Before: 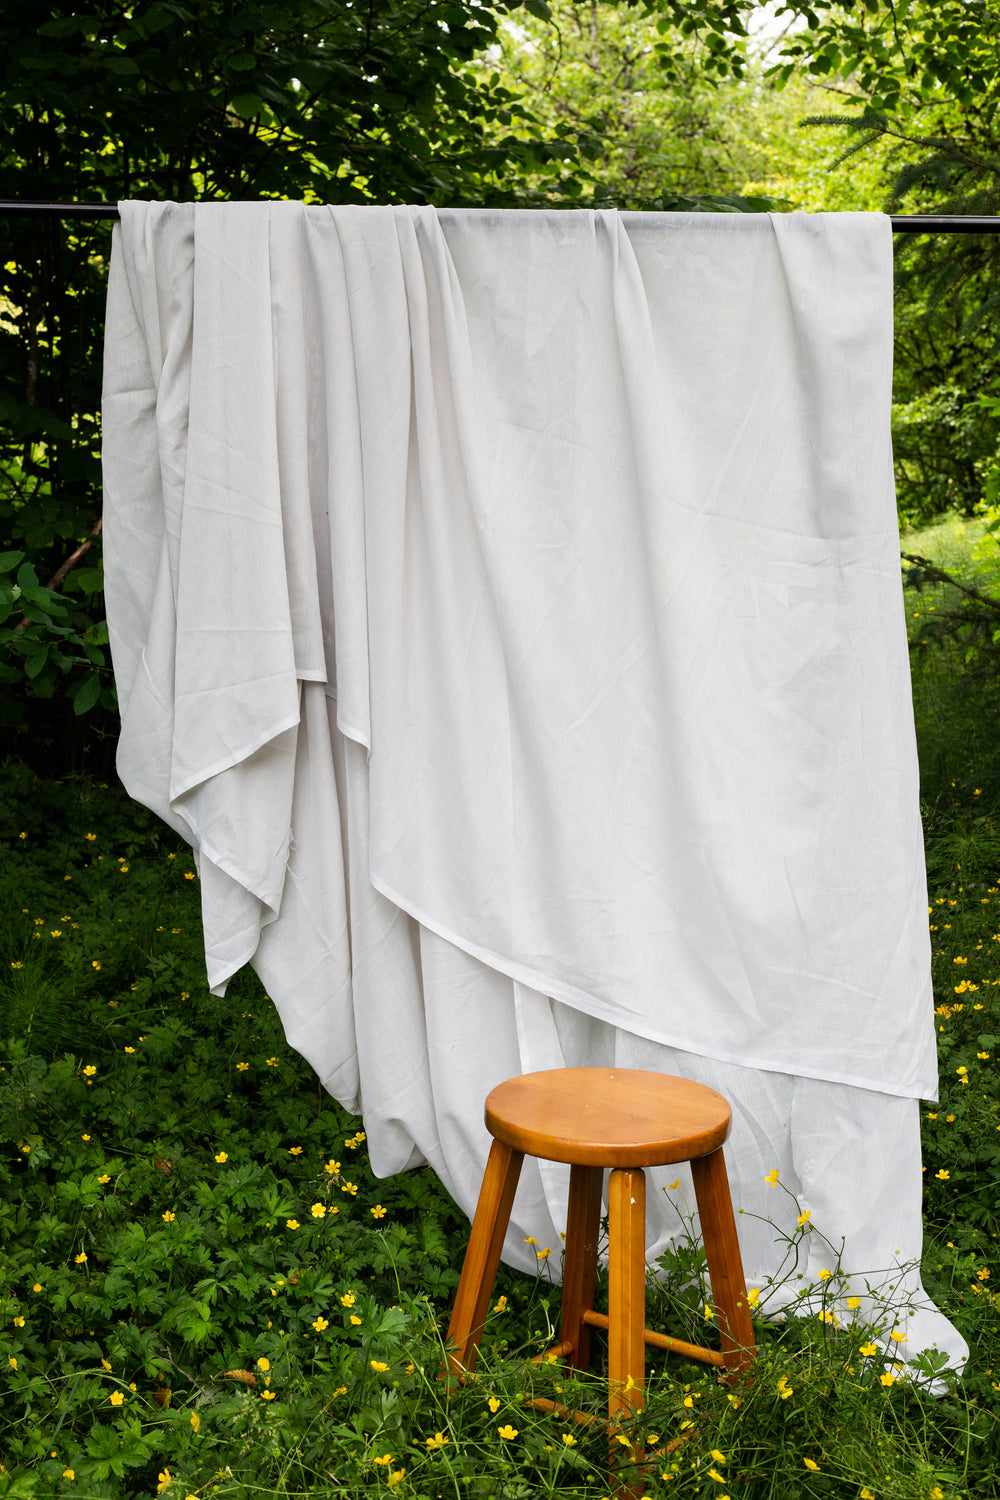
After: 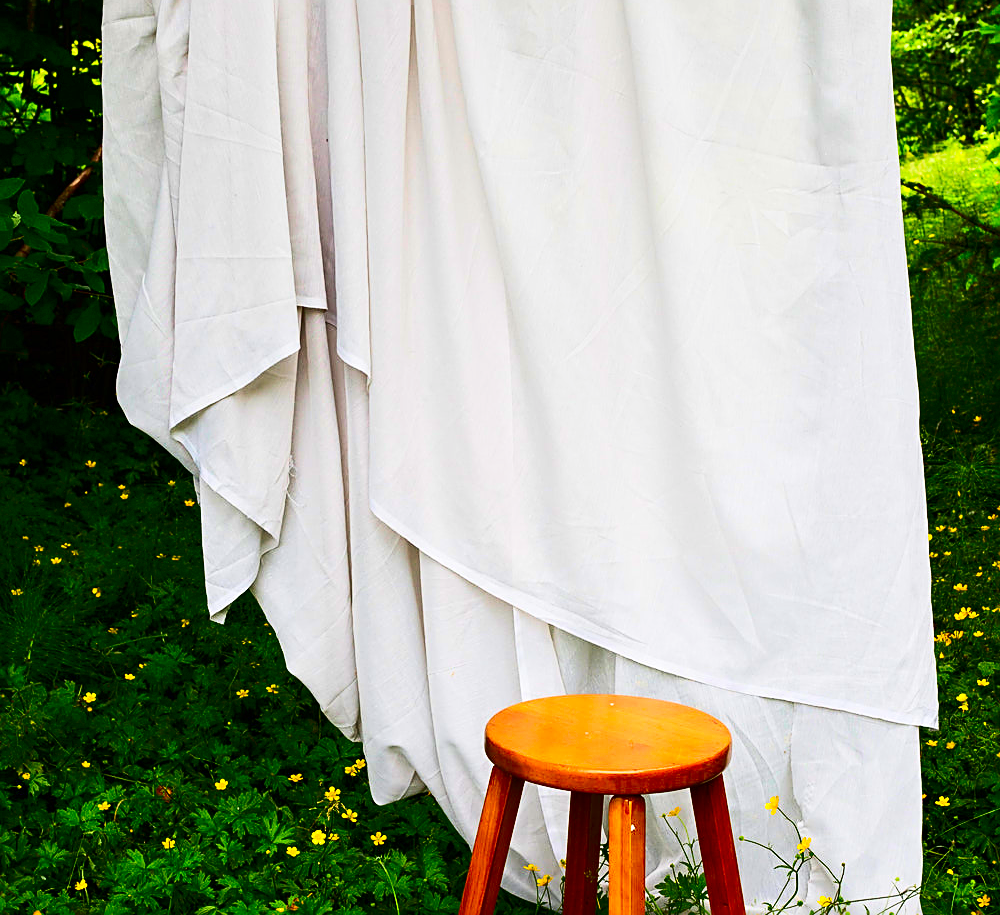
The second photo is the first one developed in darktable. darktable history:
sharpen: amount 0.74
velvia: on, module defaults
contrast brightness saturation: contrast 0.26, brightness 0.019, saturation 0.873
crop and rotate: top 24.921%, bottom 14.051%
